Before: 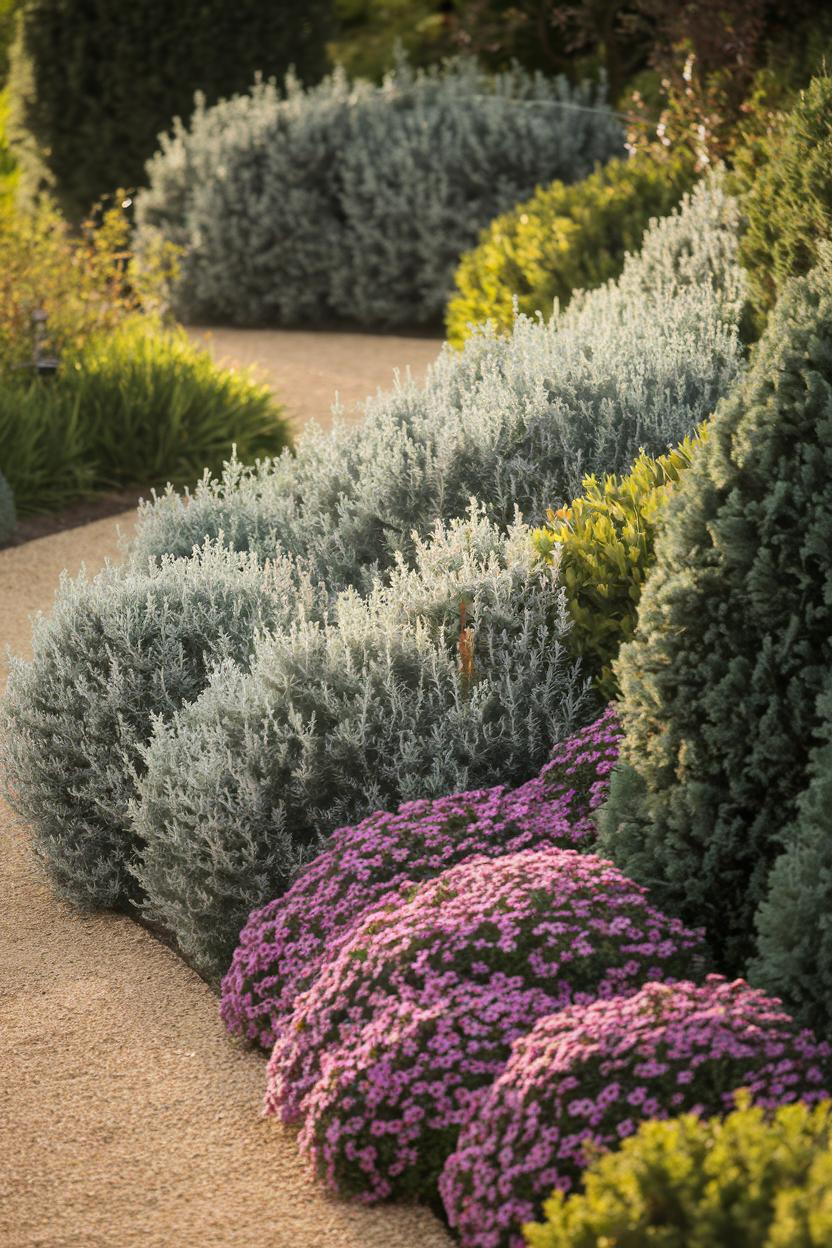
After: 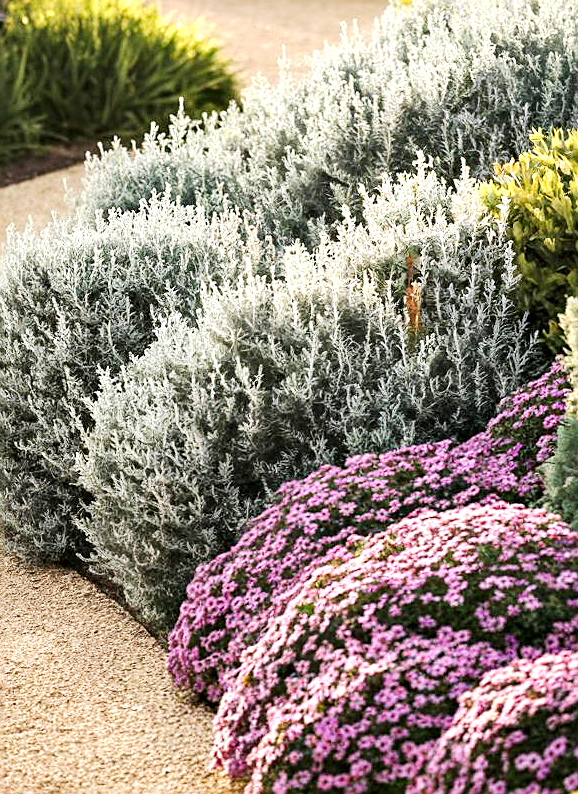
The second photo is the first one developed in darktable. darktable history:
crop: left 6.483%, top 27.801%, right 23.949%, bottom 8.5%
exposure: exposure 0.658 EV, compensate highlight preservation false
sharpen: on, module defaults
shadows and highlights: shadows 2.7, highlights -17.91, soften with gaussian
contrast equalizer: y [[0.6 ×6], [0.55 ×6], [0 ×6], [0 ×6], [0 ×6]], mix 0.608
contrast brightness saturation: contrast 0.009, saturation -0.064
local contrast: highlights 61%, shadows 109%, detail 106%, midtone range 0.535
tone curve: curves: ch0 [(0, 0) (0.003, 0.014) (0.011, 0.019) (0.025, 0.026) (0.044, 0.037) (0.069, 0.053) (0.1, 0.083) (0.136, 0.121) (0.177, 0.163) (0.224, 0.22) (0.277, 0.281) (0.335, 0.354) (0.399, 0.436) (0.468, 0.526) (0.543, 0.612) (0.623, 0.706) (0.709, 0.79) (0.801, 0.858) (0.898, 0.925) (1, 1)], preserve colors none
